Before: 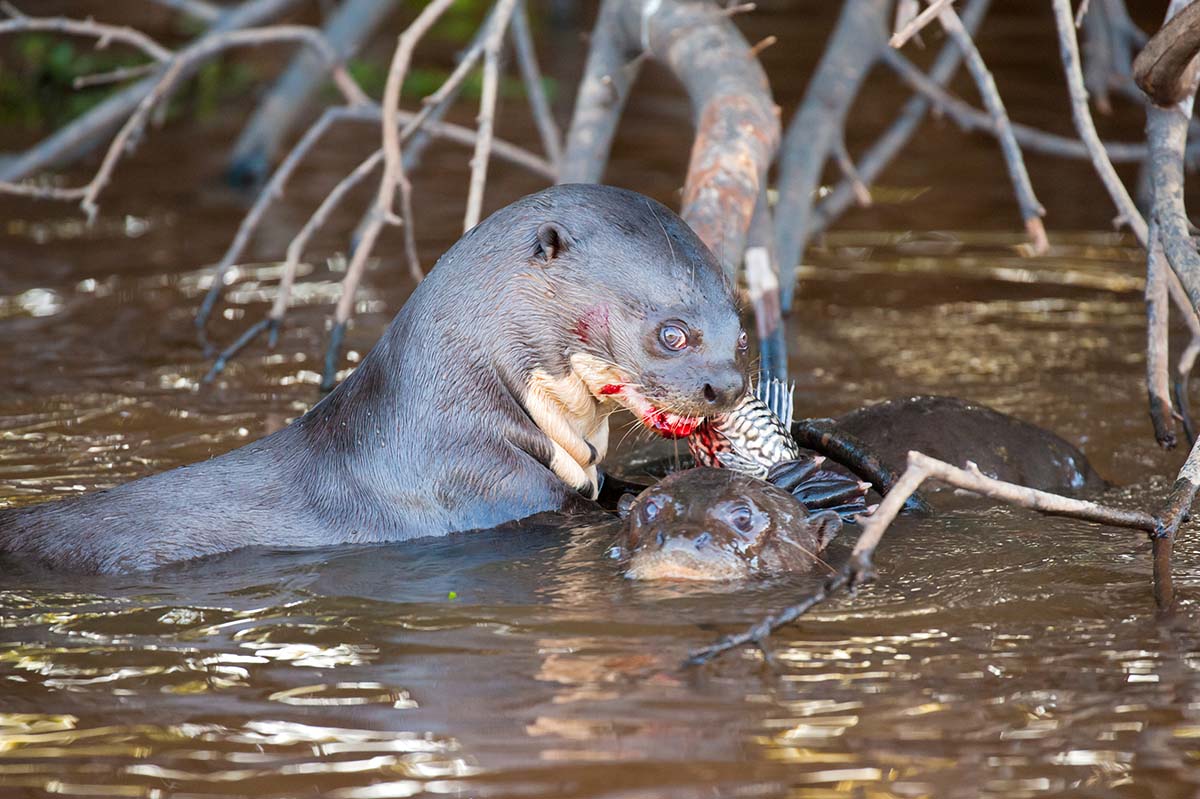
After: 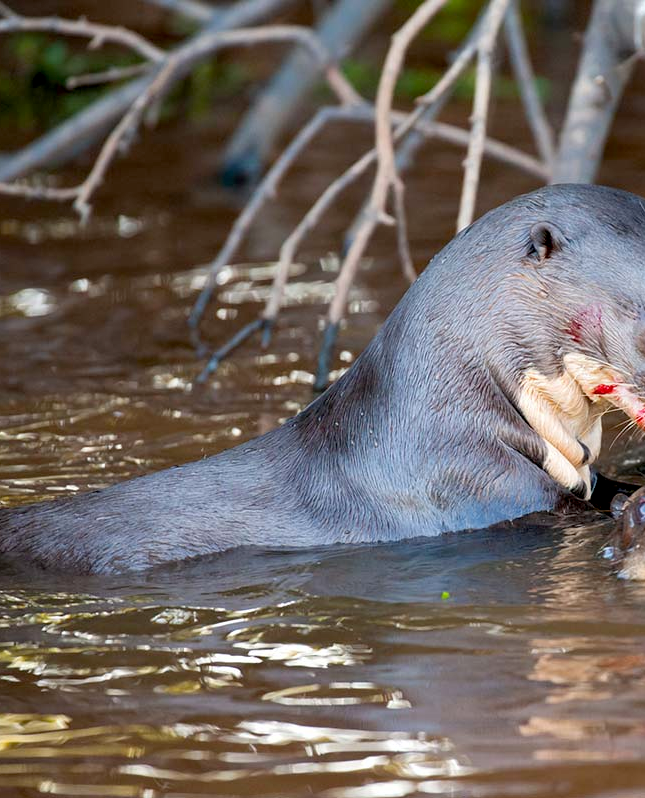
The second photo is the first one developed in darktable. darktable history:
exposure: black level correction 0.009, compensate highlight preservation false
crop: left 0.587%, right 45.588%, bottom 0.086%
